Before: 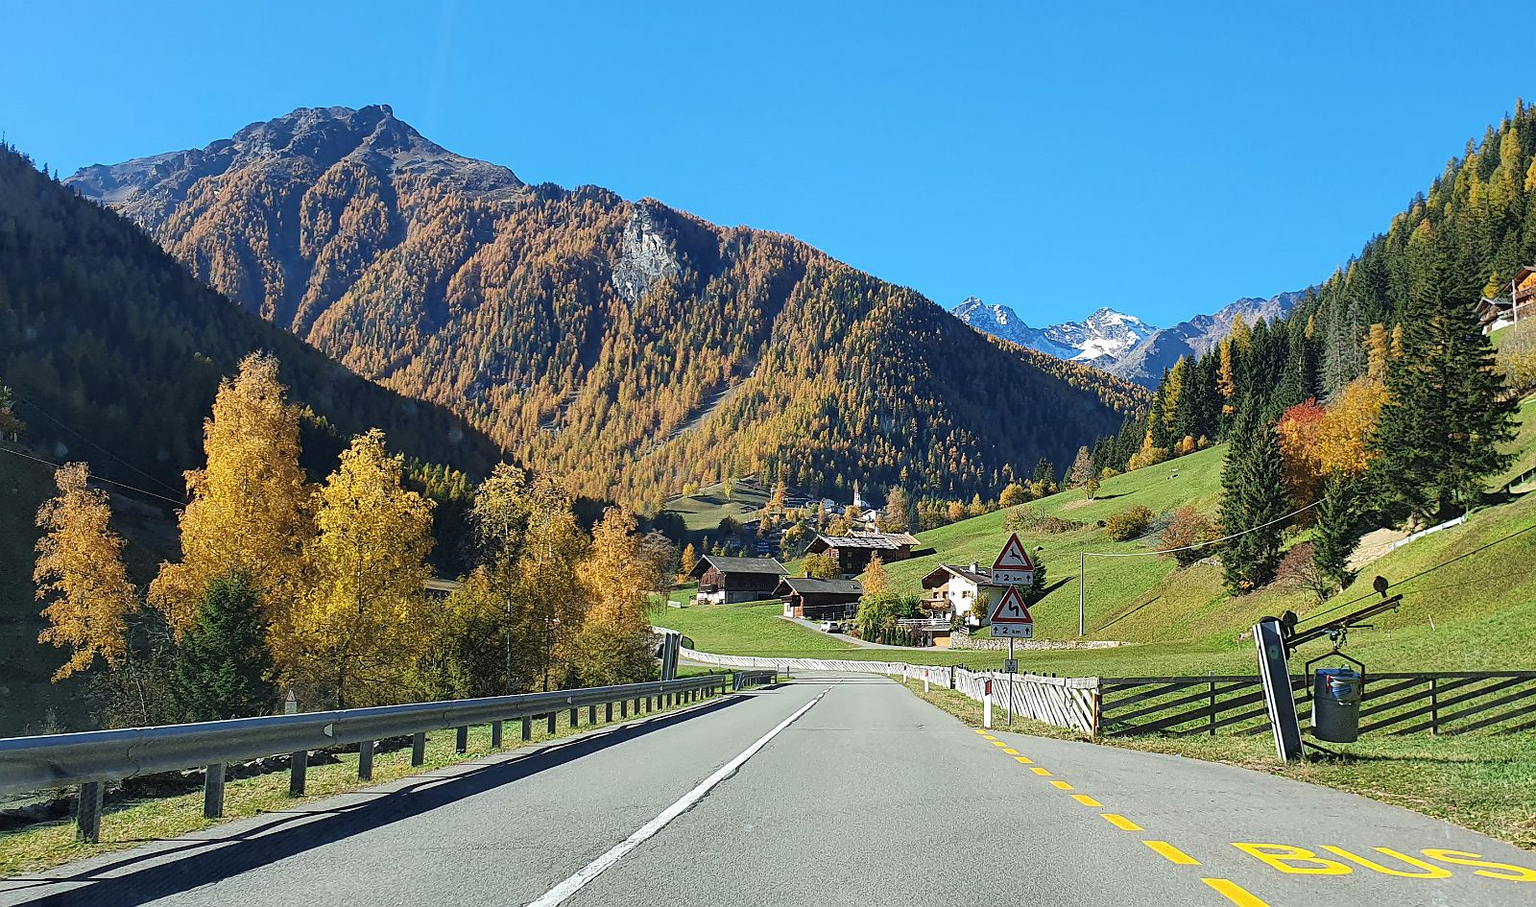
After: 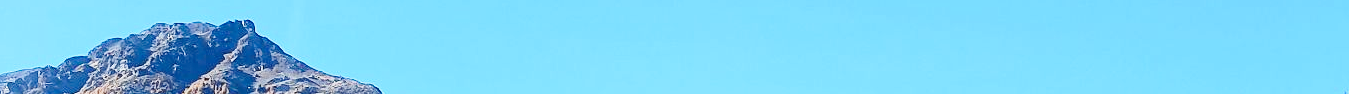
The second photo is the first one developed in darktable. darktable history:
crop and rotate: left 9.644%, top 9.491%, right 6.021%, bottom 80.509%
white balance: emerald 1
base curve: curves: ch0 [(0, 0) (0.028, 0.03) (0.121, 0.232) (0.46, 0.748) (0.859, 0.968) (1, 1)], preserve colors none
